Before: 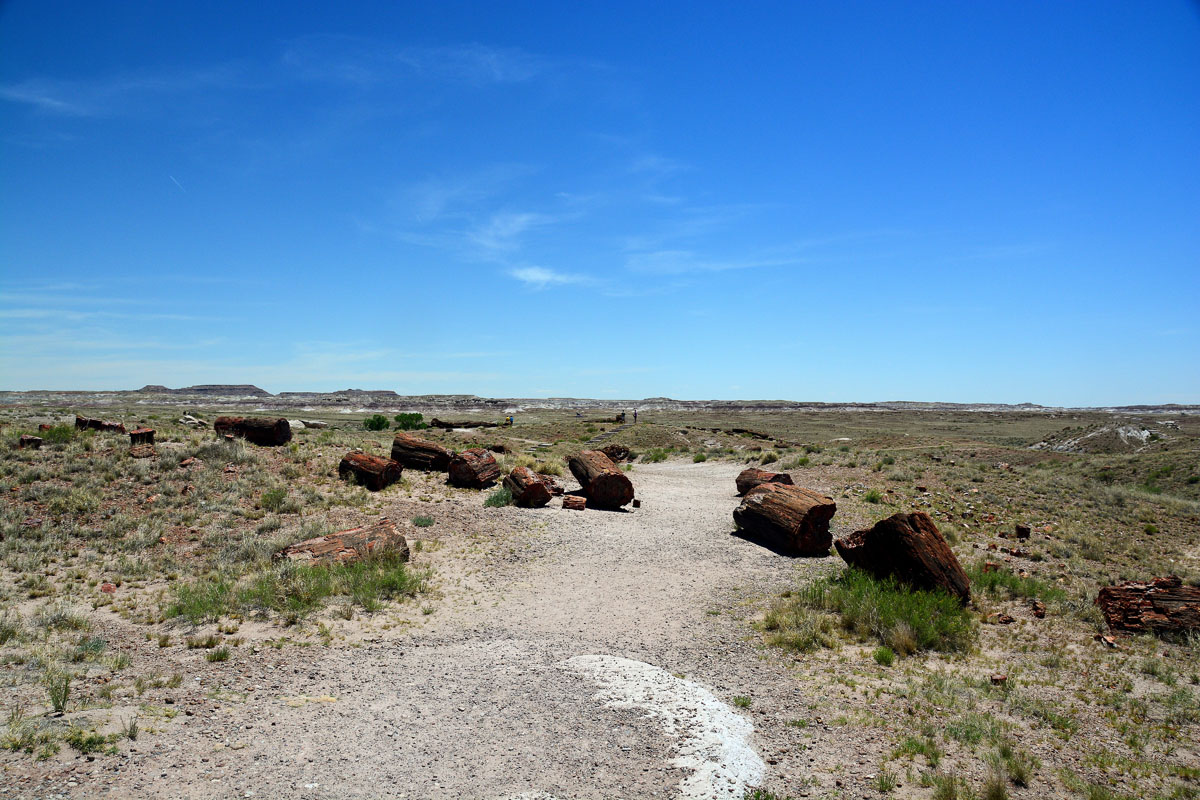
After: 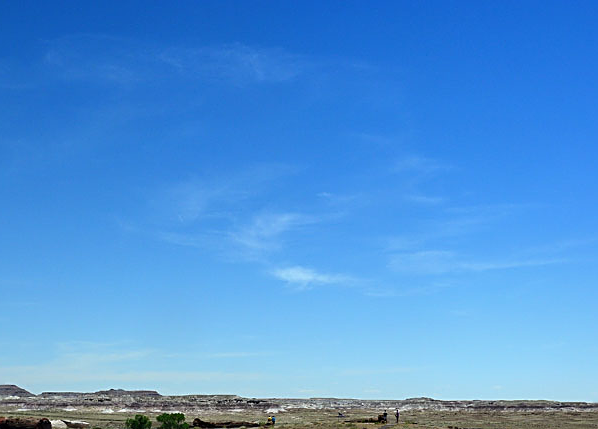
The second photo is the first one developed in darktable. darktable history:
crop: left 19.878%, right 30.217%, bottom 46.294%
shadows and highlights: shadows 25.06, highlights -26.53
sharpen: on, module defaults
